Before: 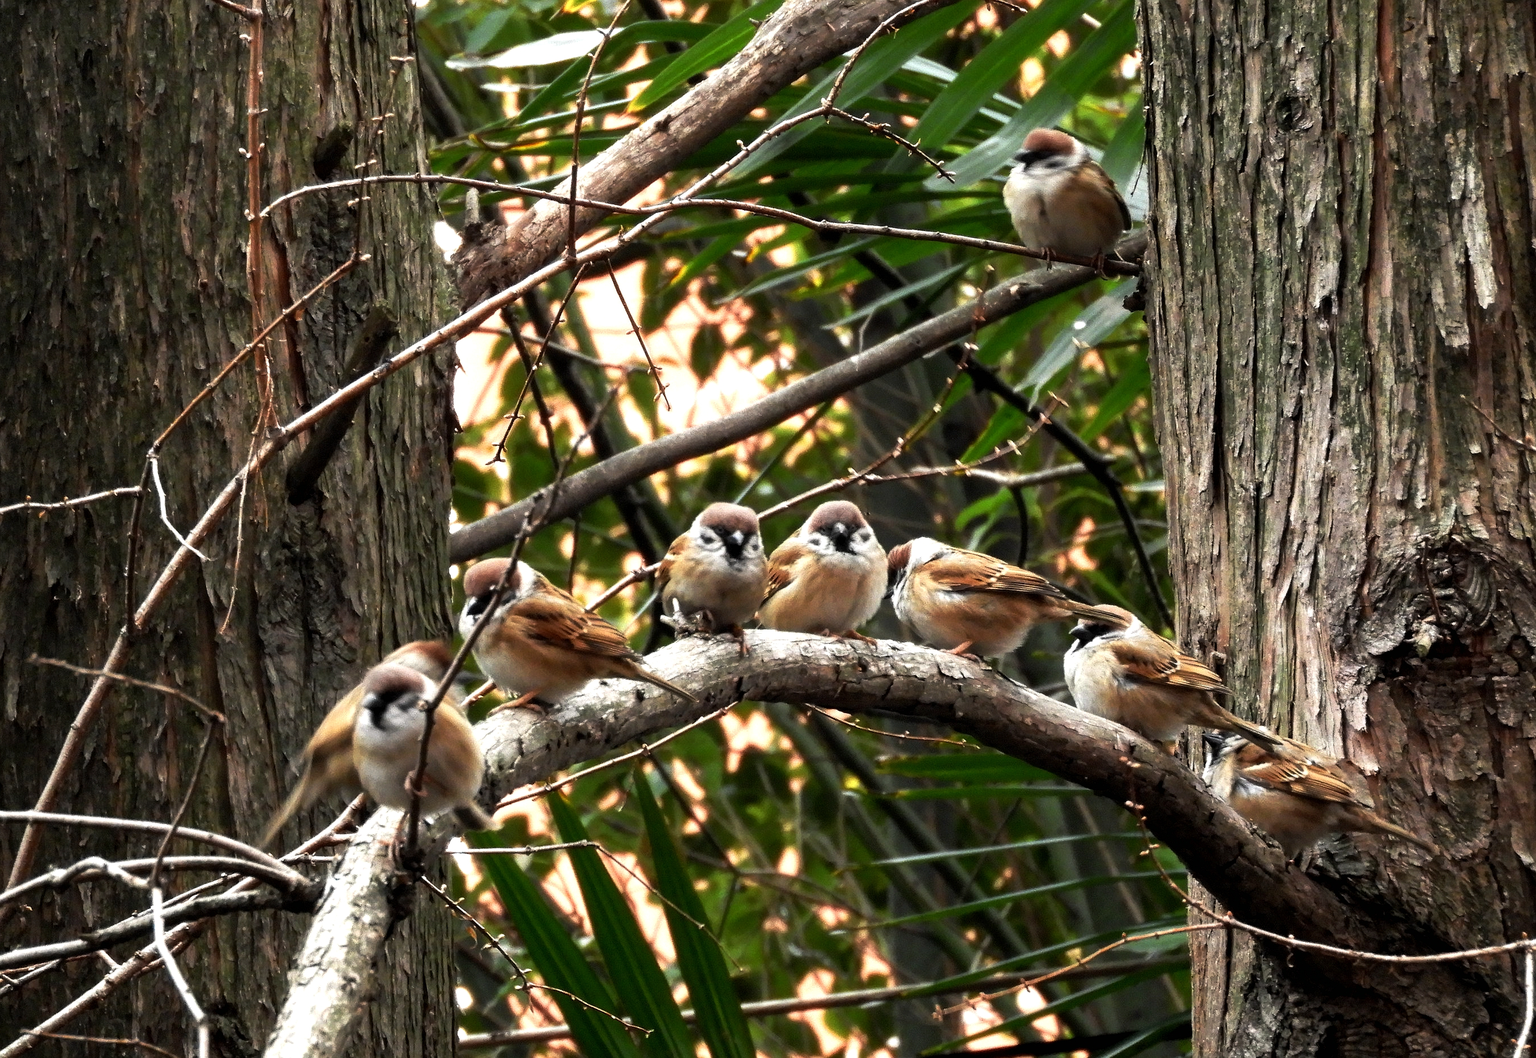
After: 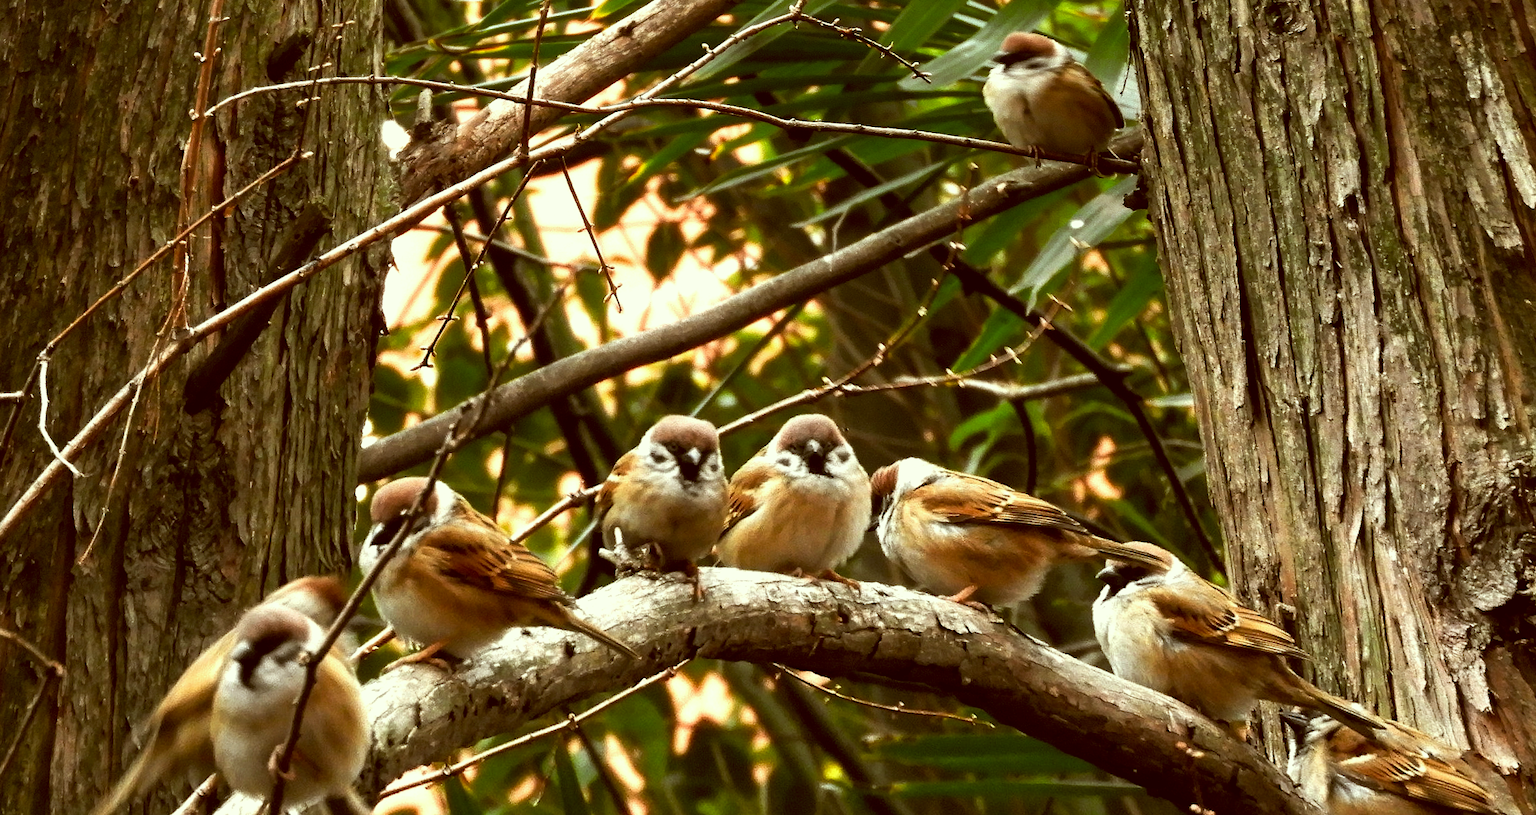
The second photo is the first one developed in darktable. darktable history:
color correction: highlights a* -5.94, highlights b* 9.48, shadows a* 10.12, shadows b* 23.94
rotate and perspective: rotation 0.72°, lens shift (vertical) -0.352, lens shift (horizontal) -0.051, crop left 0.152, crop right 0.859, crop top 0.019, crop bottom 0.964
crop and rotate: top 4.848%, bottom 29.503%
